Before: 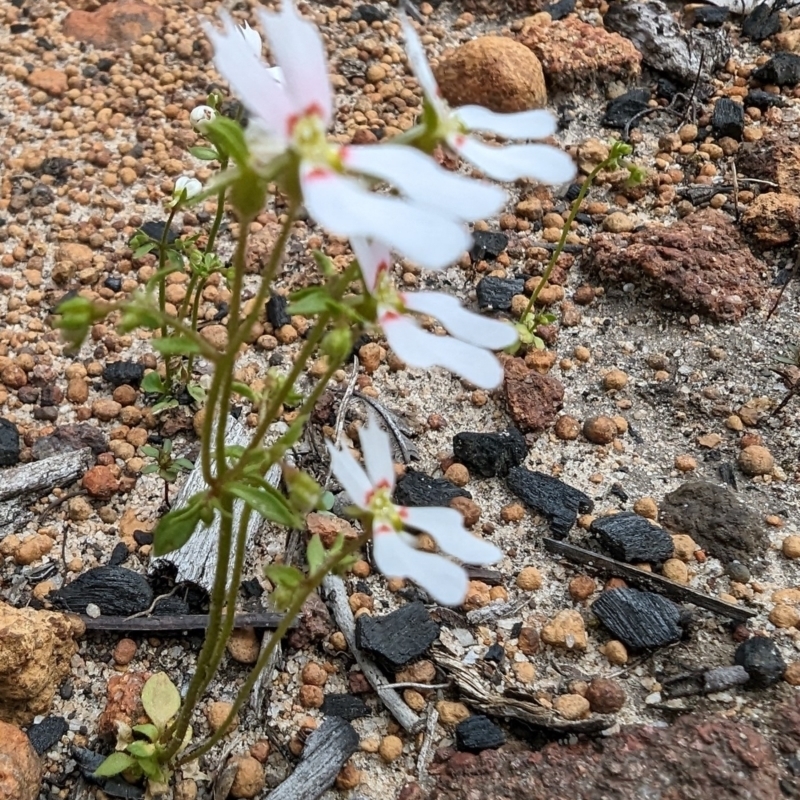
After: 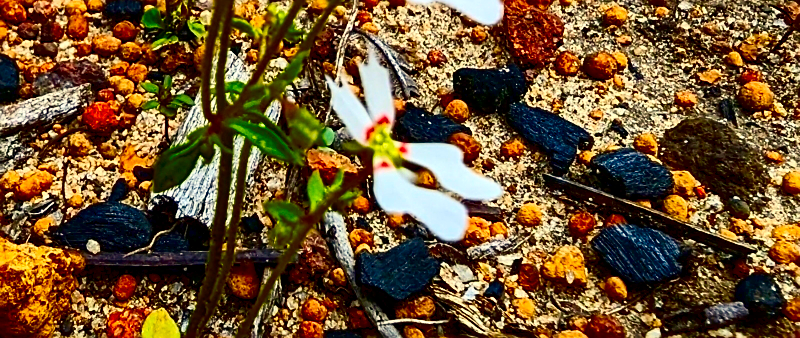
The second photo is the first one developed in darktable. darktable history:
contrast brightness saturation: brightness -0.985, saturation 0.989
crop: top 45.595%, bottom 12.134%
sharpen: on, module defaults
exposure: exposure 0.203 EV, compensate highlight preservation false
base curve: curves: ch0 [(0, 0) (0.028, 0.03) (0.121, 0.232) (0.46, 0.748) (0.859, 0.968) (1, 1)]
color correction: highlights a* 1.4, highlights b* 18.31
color balance rgb: linear chroma grading › global chroma 9.992%, perceptual saturation grading › global saturation 43.814%, perceptual saturation grading › highlights -50.042%, perceptual saturation grading › shadows 30.579%, global vibrance 20%
